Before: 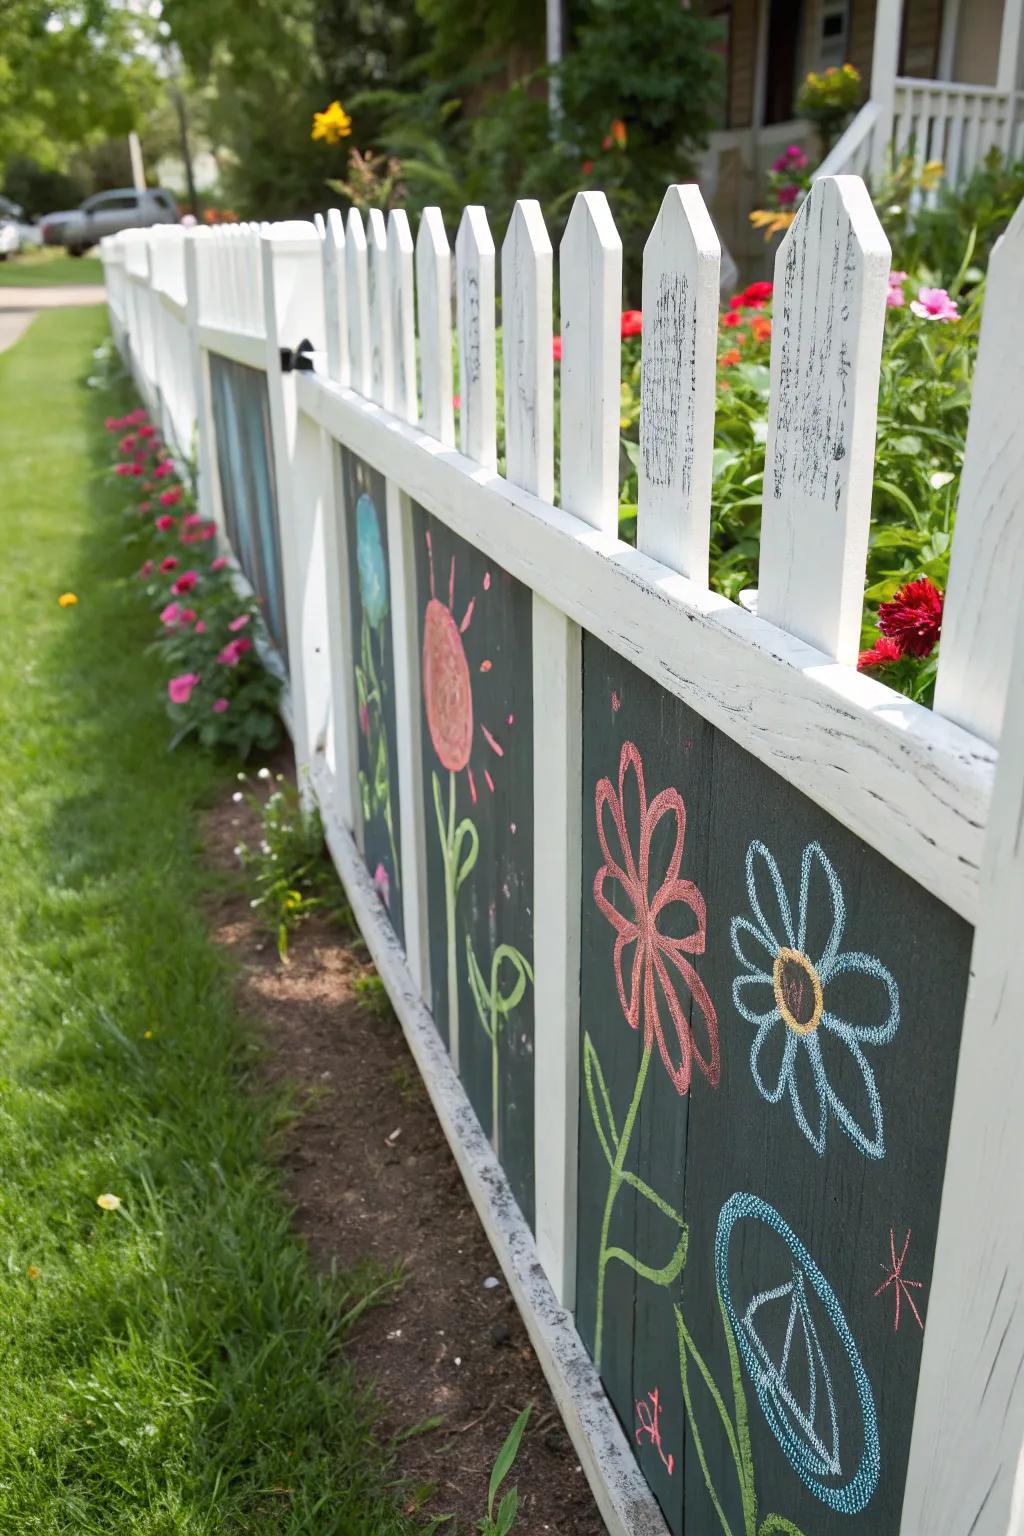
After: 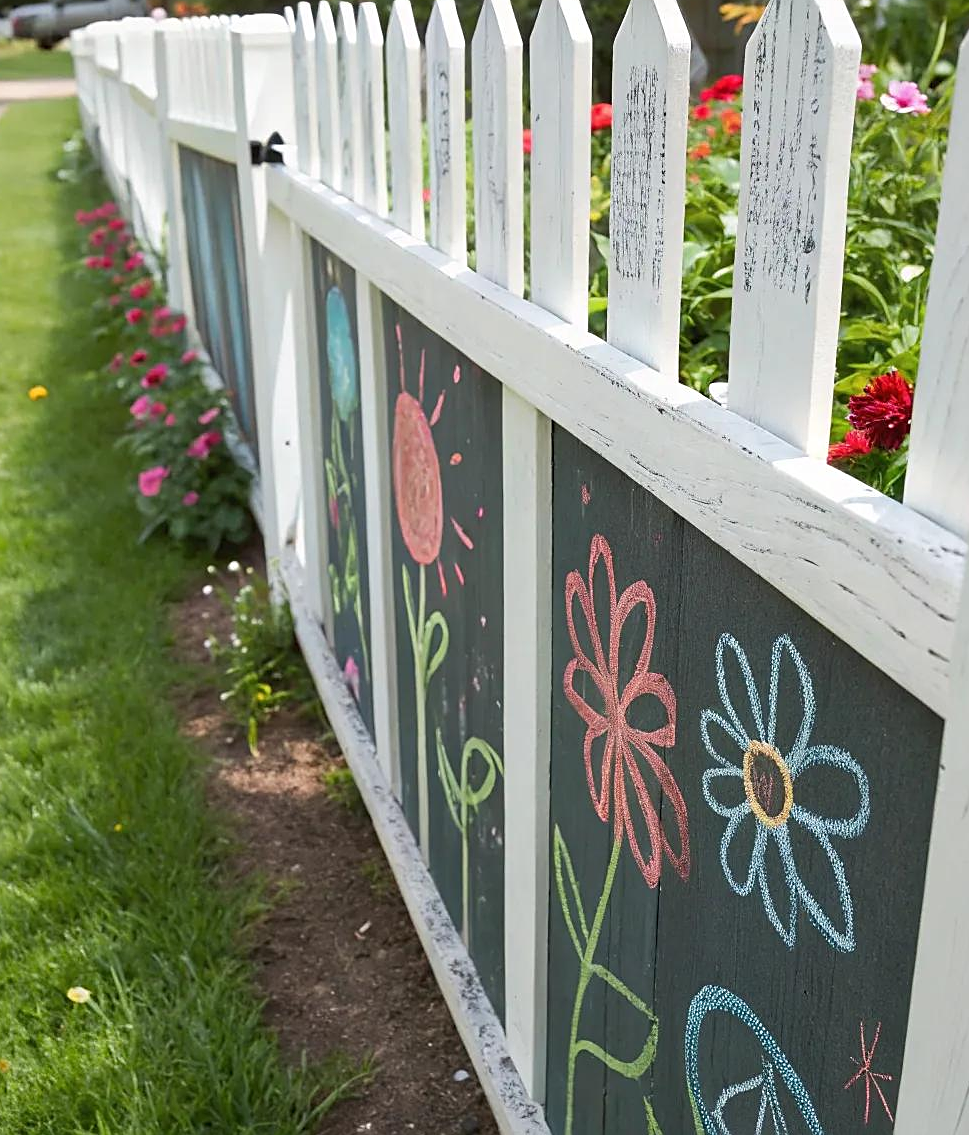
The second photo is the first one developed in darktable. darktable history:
crop and rotate: left 2.976%, top 13.492%, right 2.32%, bottom 12.571%
sharpen: on, module defaults
